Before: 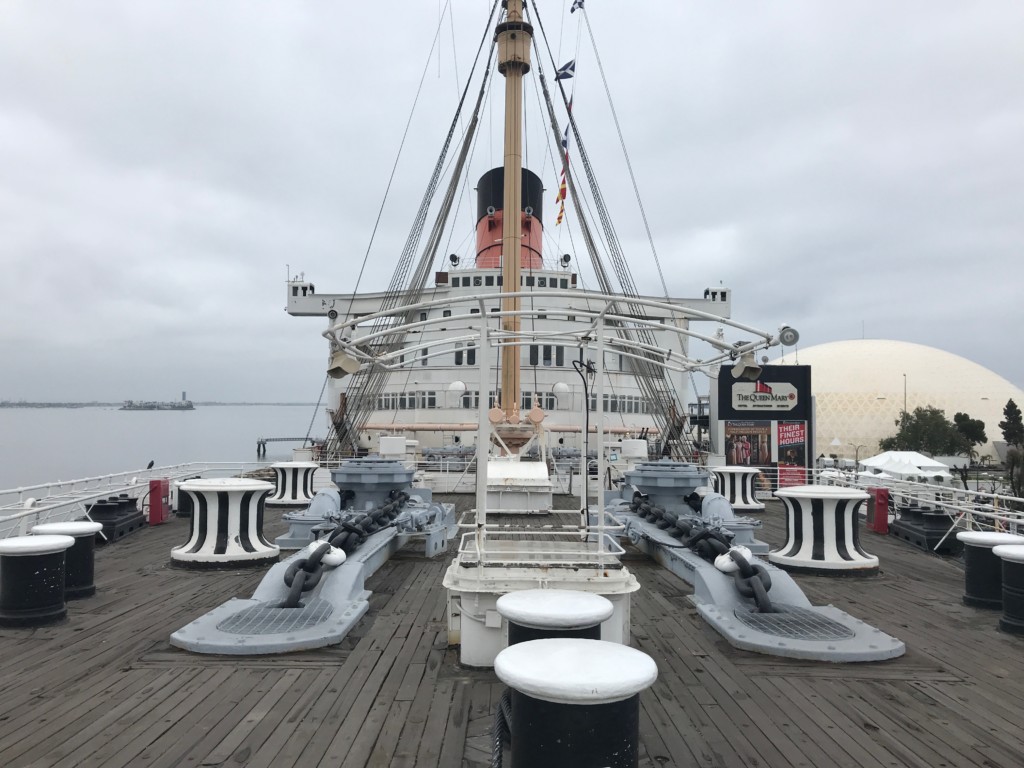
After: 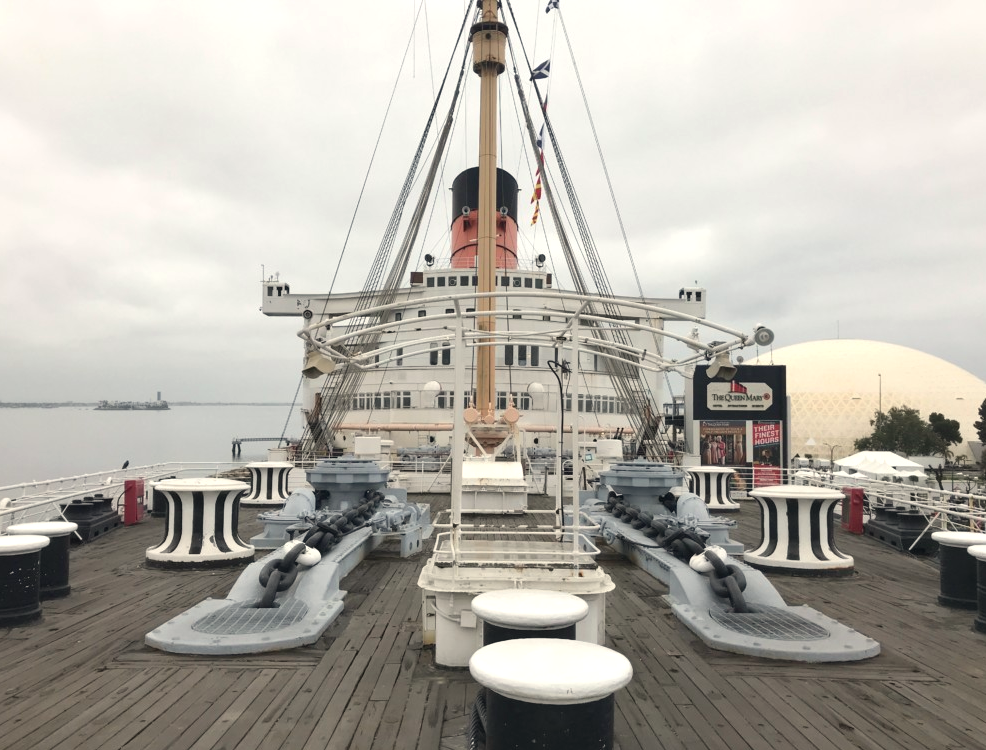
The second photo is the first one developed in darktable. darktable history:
crop and rotate: left 2.536%, right 1.107%, bottom 2.246%
exposure: exposure 0.236 EV, compensate highlight preservation false
white balance: red 1.045, blue 0.932
